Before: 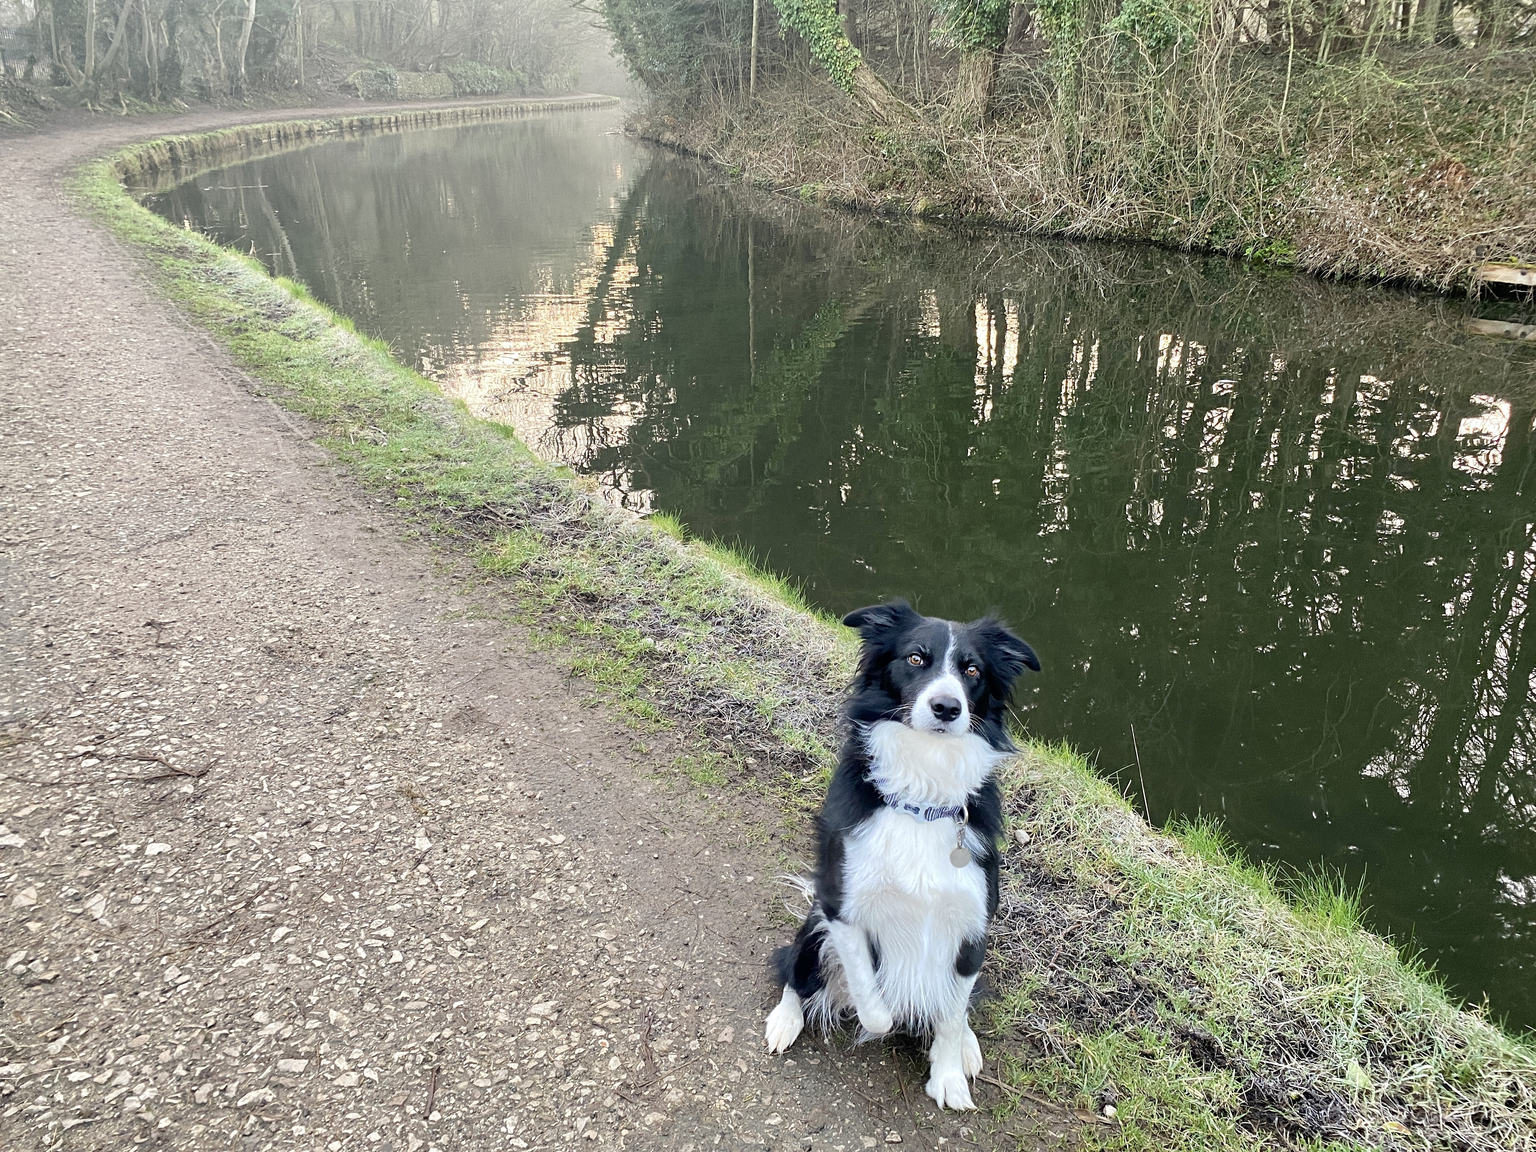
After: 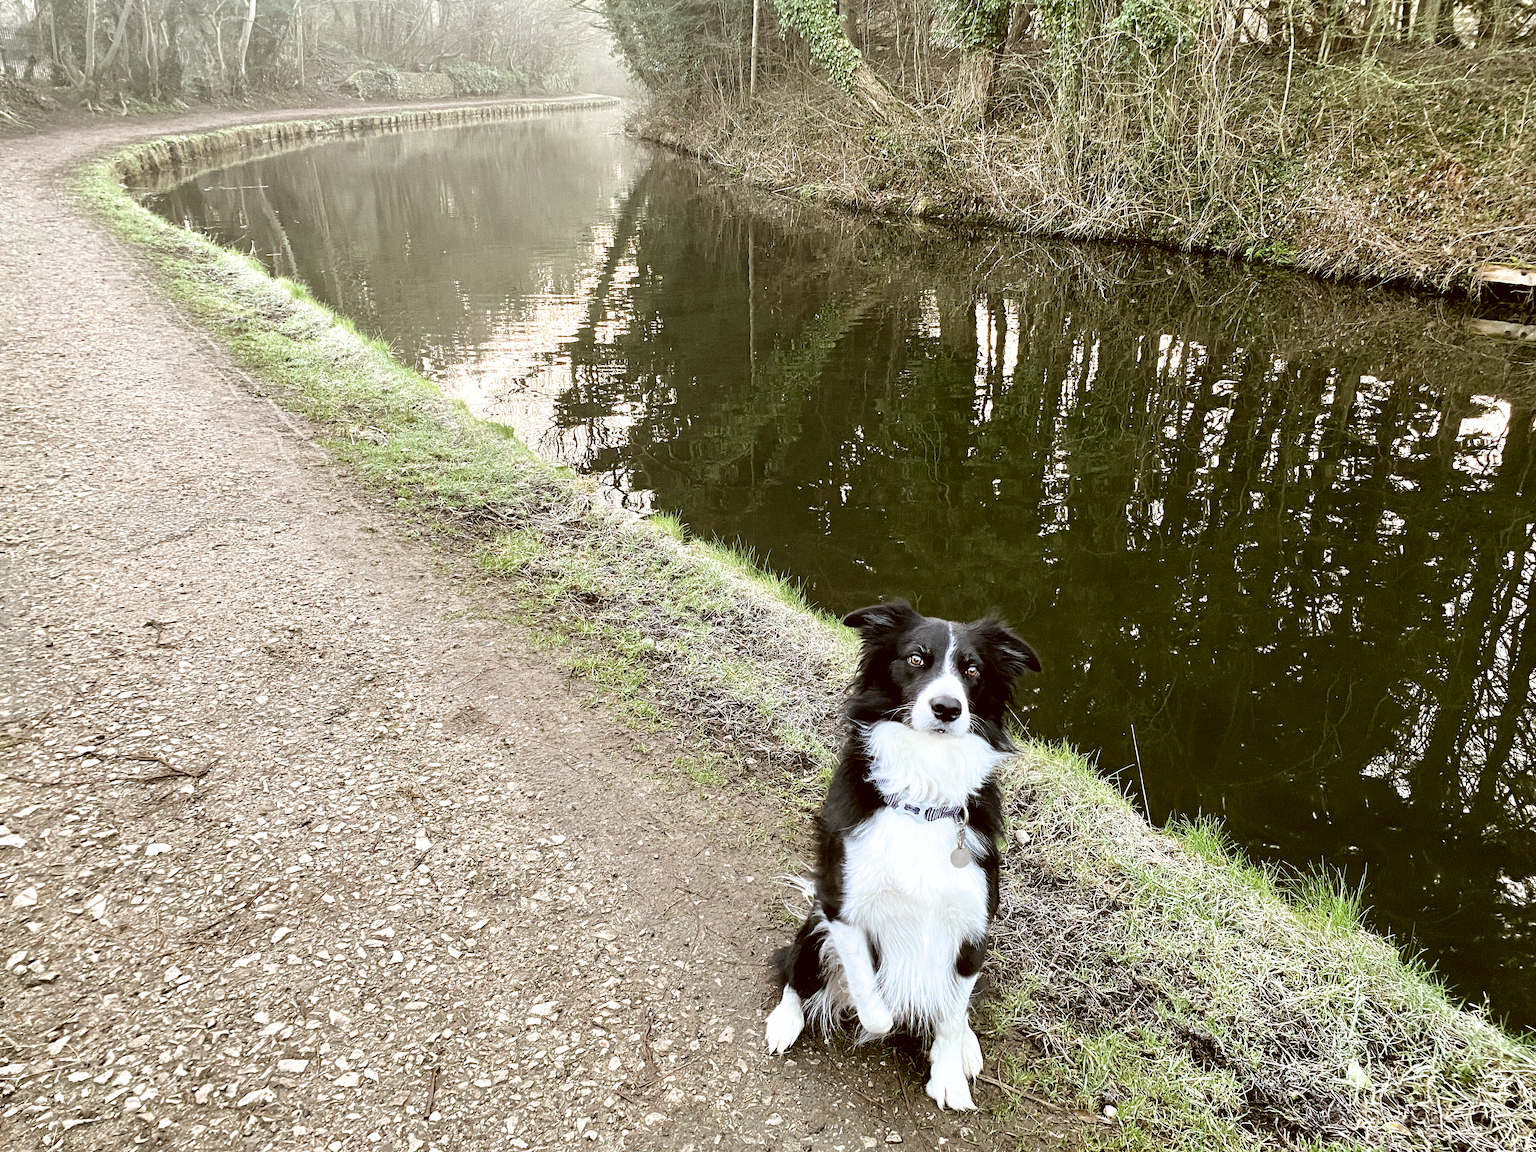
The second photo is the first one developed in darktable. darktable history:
filmic rgb: black relative exposure -8.28 EV, white relative exposure 2.2 EV, threshold 2.99 EV, target white luminance 99.972%, hardness 7.14, latitude 75.32%, contrast 1.324, highlights saturation mix -2.5%, shadows ↔ highlights balance 30.1%, color science v6 (2022), iterations of high-quality reconstruction 0, enable highlight reconstruction true
color correction: highlights a* -0.406, highlights b* 0.174, shadows a* 4.53, shadows b* 20.3
